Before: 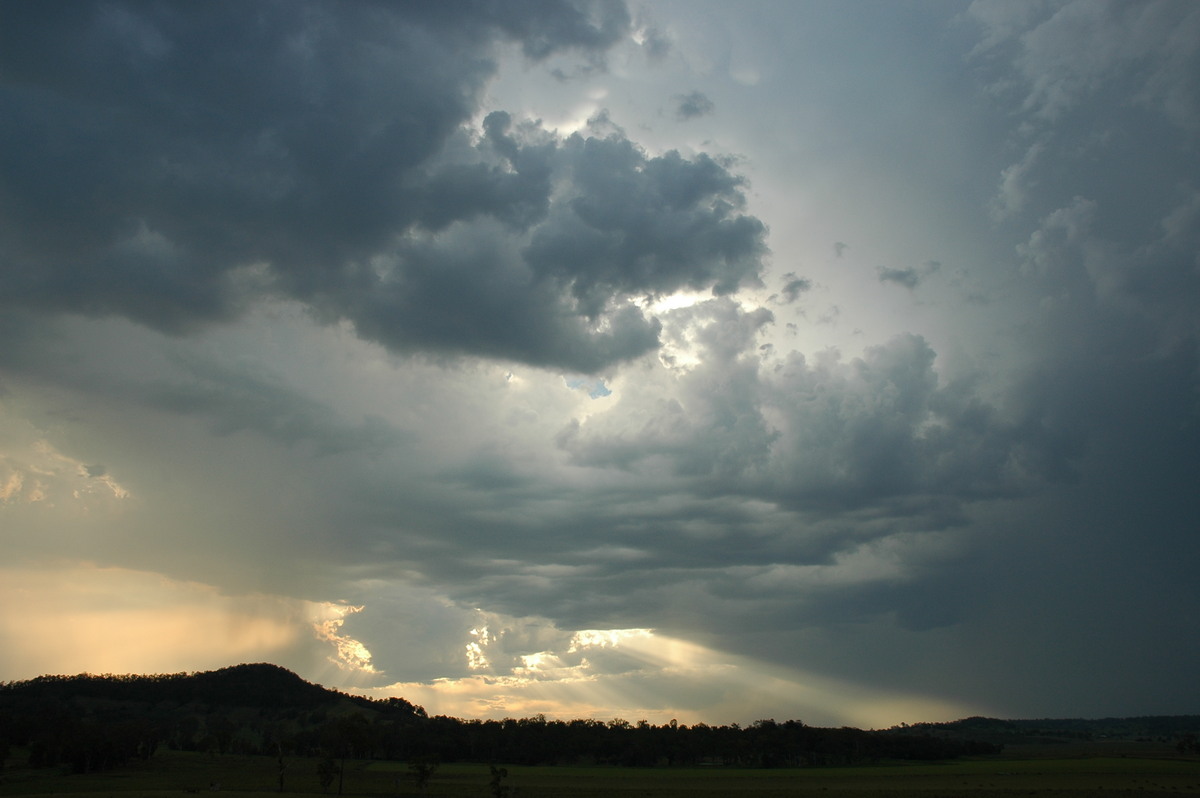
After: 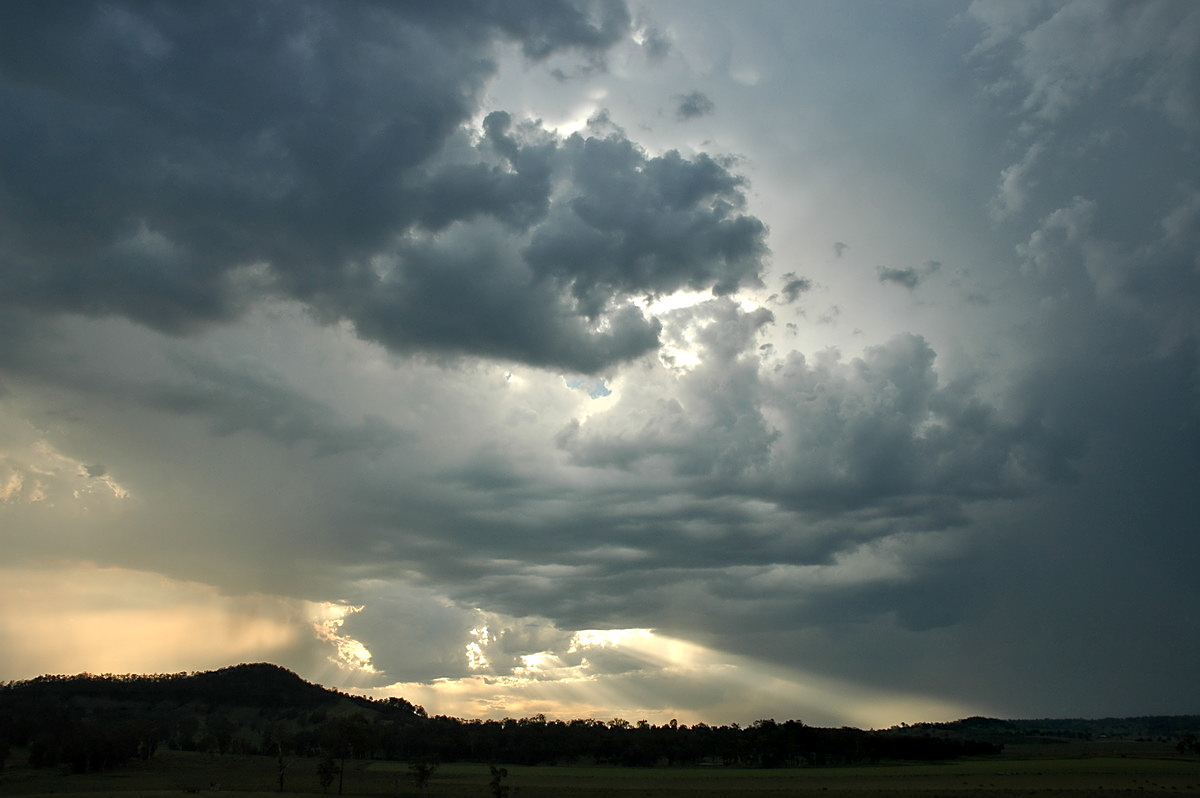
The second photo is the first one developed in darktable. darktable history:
contrast equalizer: y [[0.513, 0.565, 0.608, 0.562, 0.512, 0.5], [0.5 ×6], [0.5, 0.5, 0.5, 0.528, 0.598, 0.658], [0 ×6], [0 ×6]]
sharpen: on, module defaults
